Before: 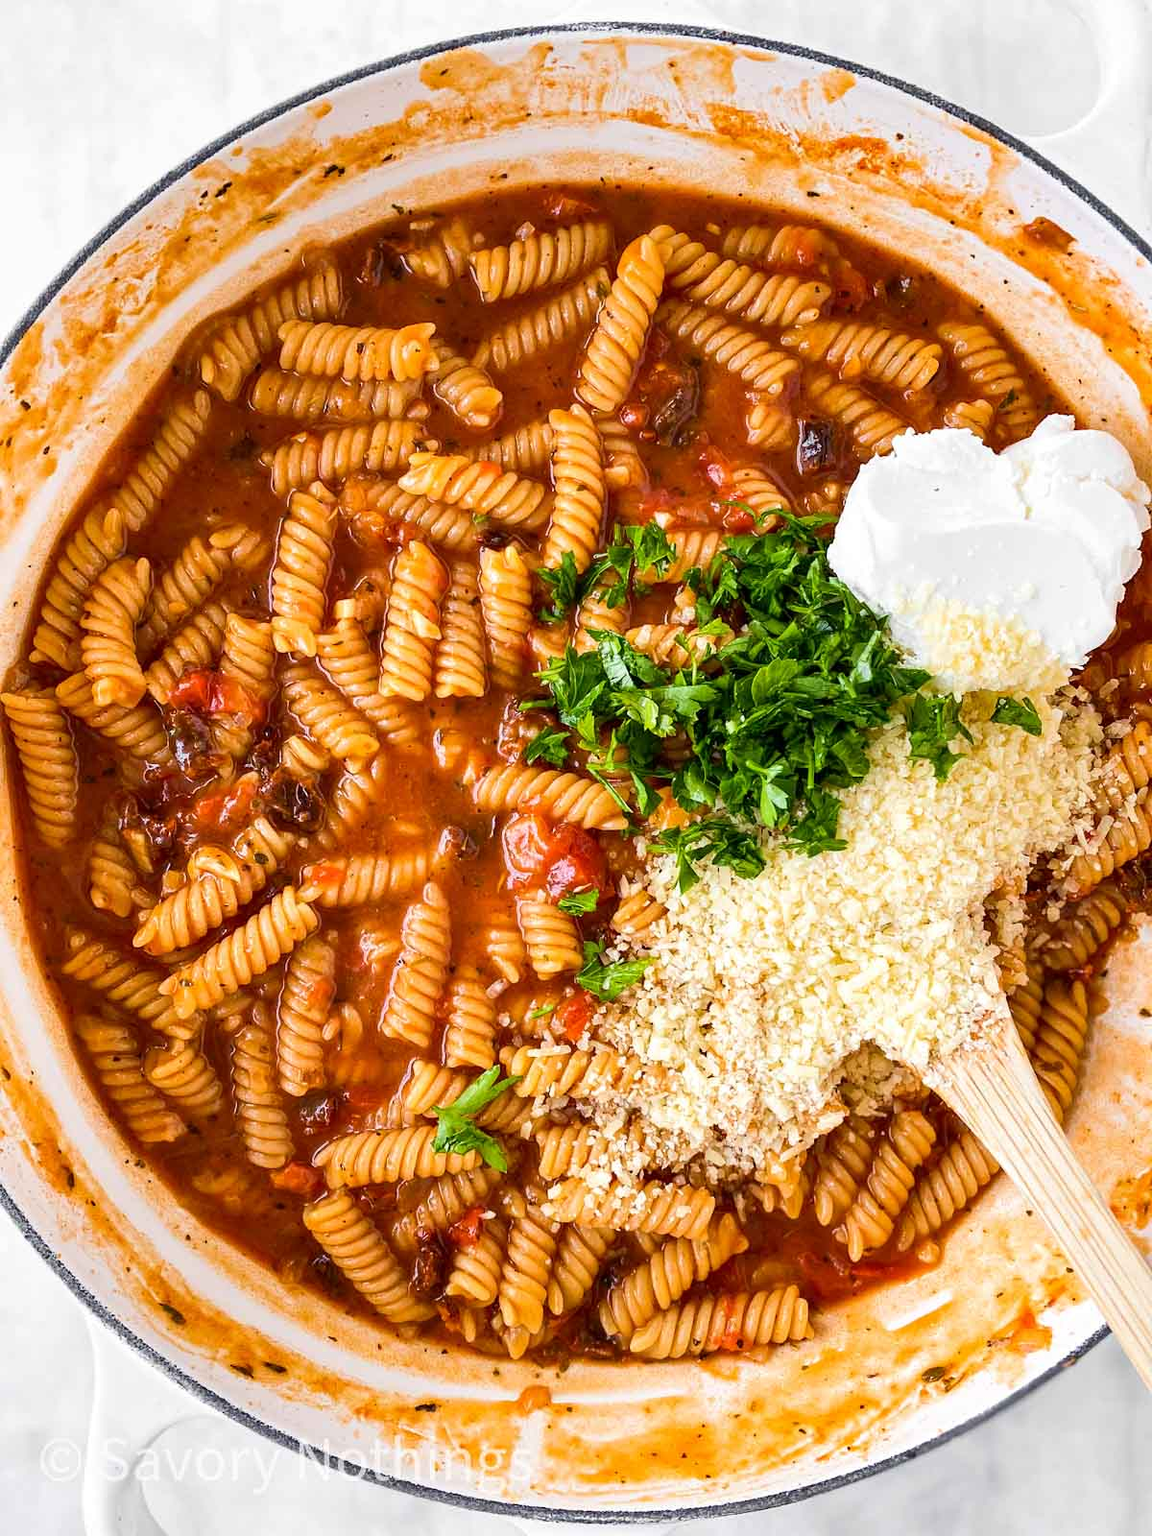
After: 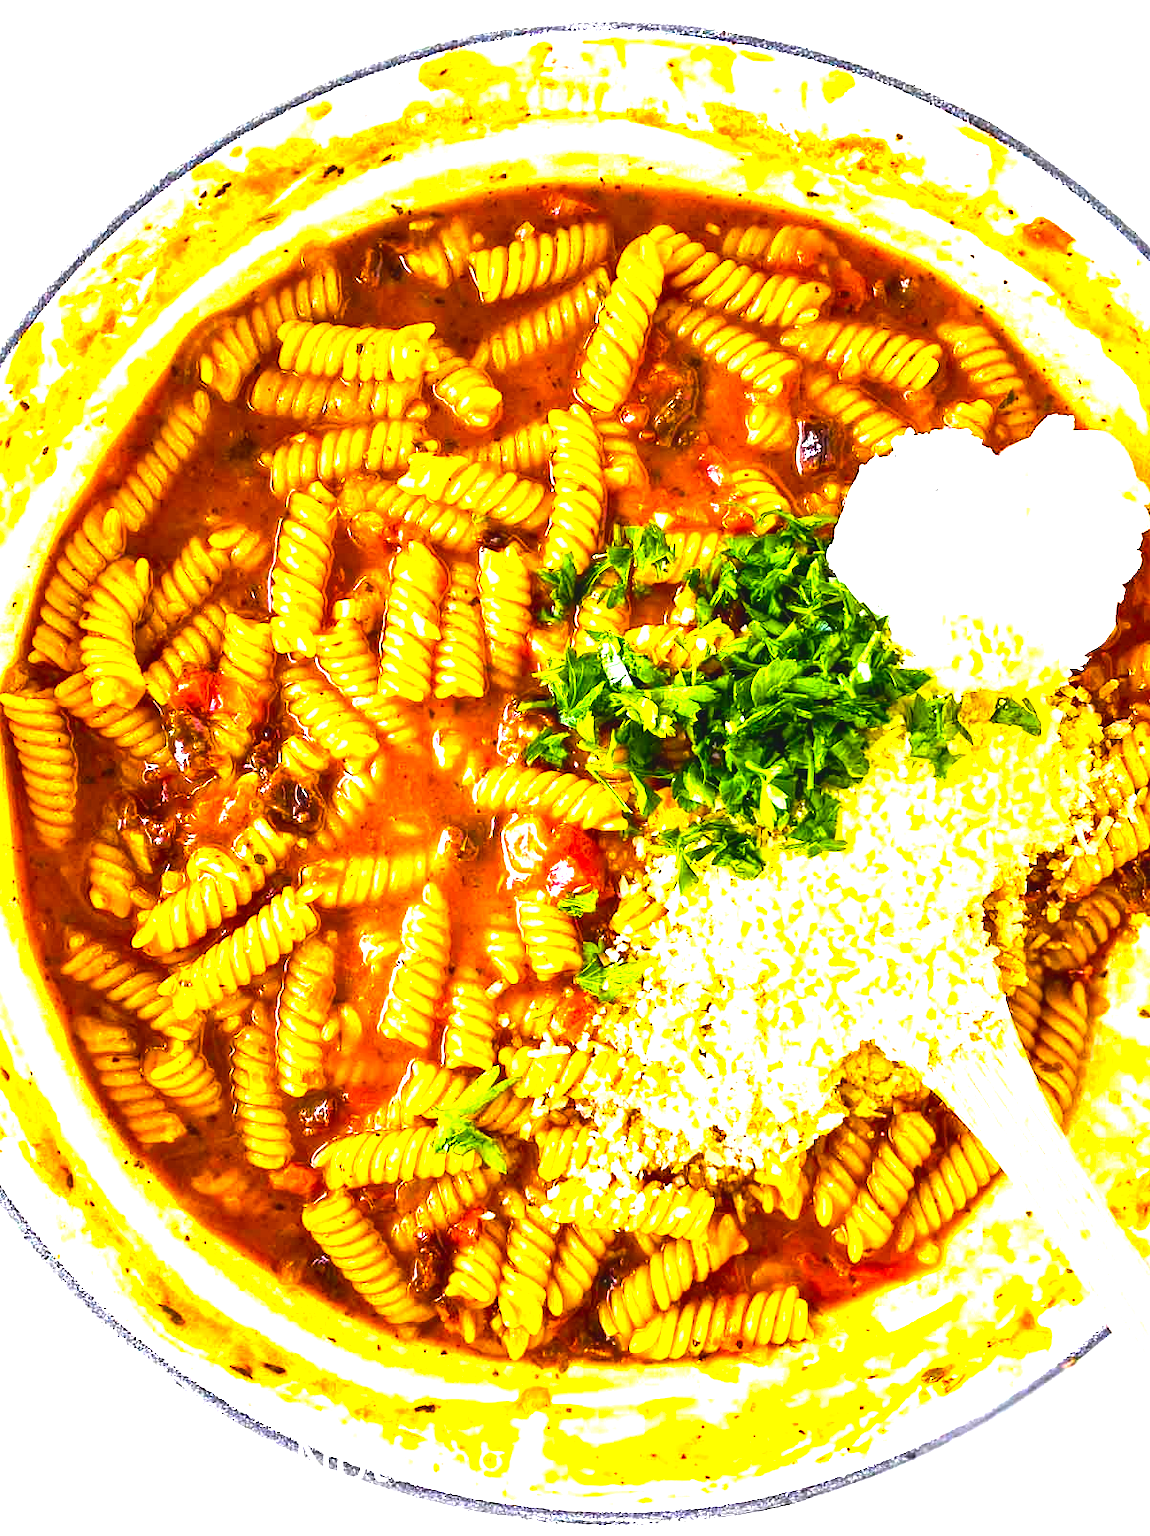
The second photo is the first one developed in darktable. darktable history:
exposure: black level correction -0.005, exposure 1.008 EV, compensate highlight preservation false
crop and rotate: left 0.094%, bottom 0.004%
color balance rgb: linear chroma grading › global chroma 41.686%, perceptual saturation grading › global saturation 19.785%, perceptual brilliance grading › highlights 20.188%, perceptual brilliance grading › mid-tones 19.103%, perceptual brilliance grading › shadows -20.737%
